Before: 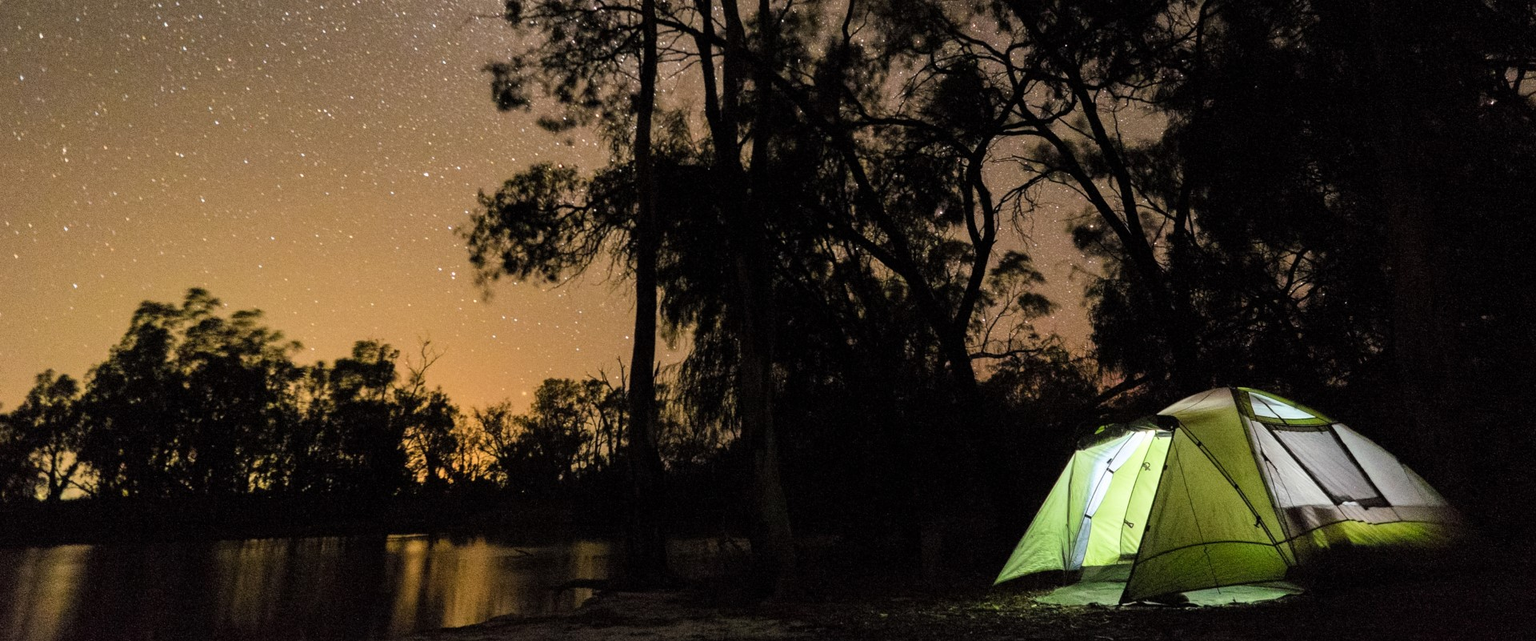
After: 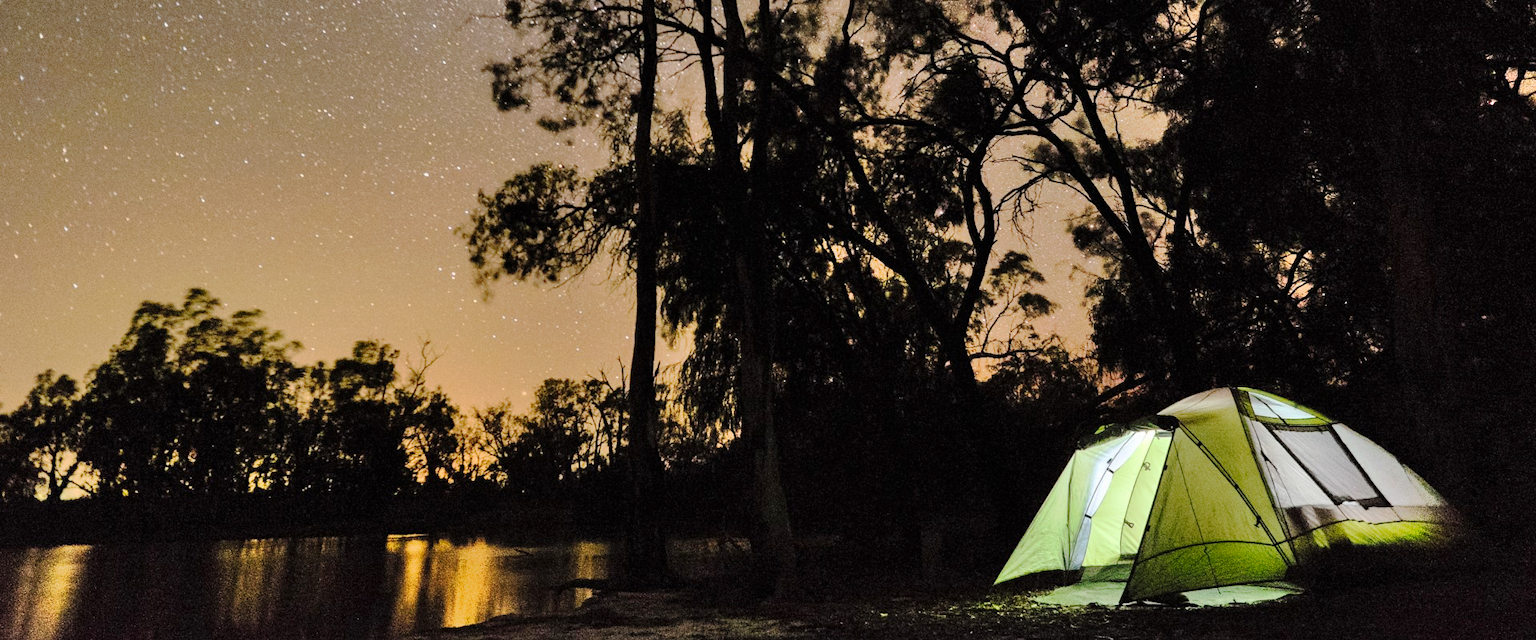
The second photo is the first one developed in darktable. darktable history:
tone curve: curves: ch0 [(0, 0) (0.003, 0.004) (0.011, 0.01) (0.025, 0.025) (0.044, 0.042) (0.069, 0.064) (0.1, 0.093) (0.136, 0.13) (0.177, 0.182) (0.224, 0.241) (0.277, 0.322) (0.335, 0.409) (0.399, 0.482) (0.468, 0.551) (0.543, 0.606) (0.623, 0.672) (0.709, 0.73) (0.801, 0.81) (0.898, 0.885) (1, 1)], preserve colors none
shadows and highlights: soften with gaussian
